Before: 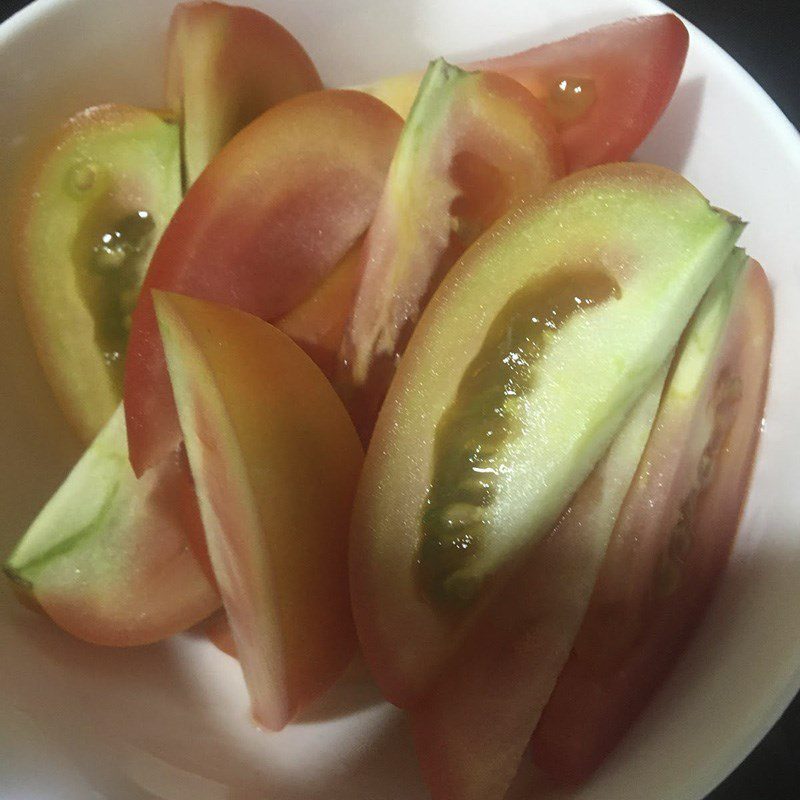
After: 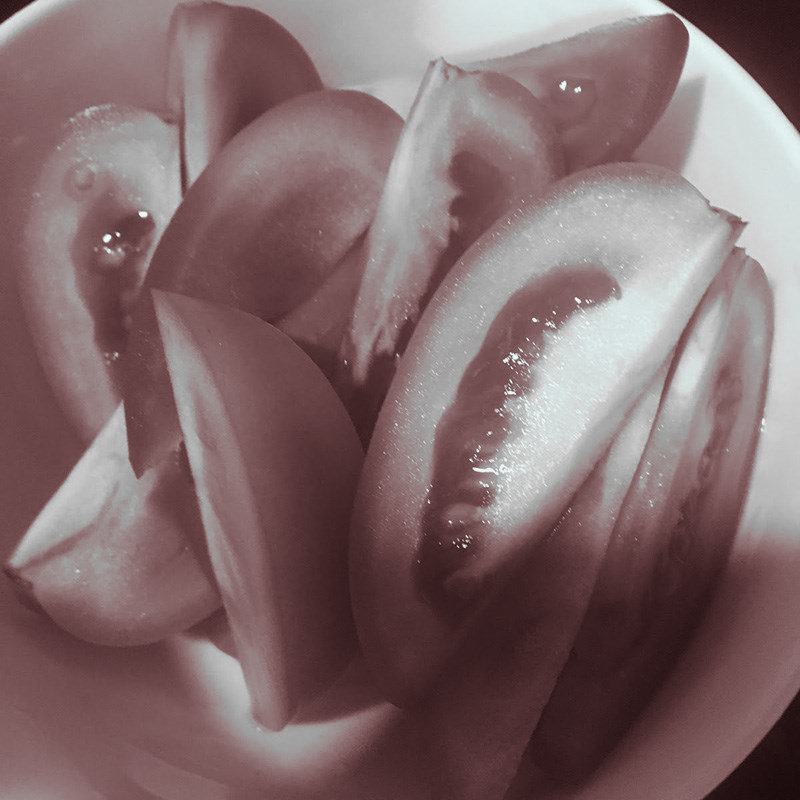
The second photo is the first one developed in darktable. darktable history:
monochrome: a 30.25, b 92.03
white balance: emerald 1
split-toning: highlights › hue 180°
